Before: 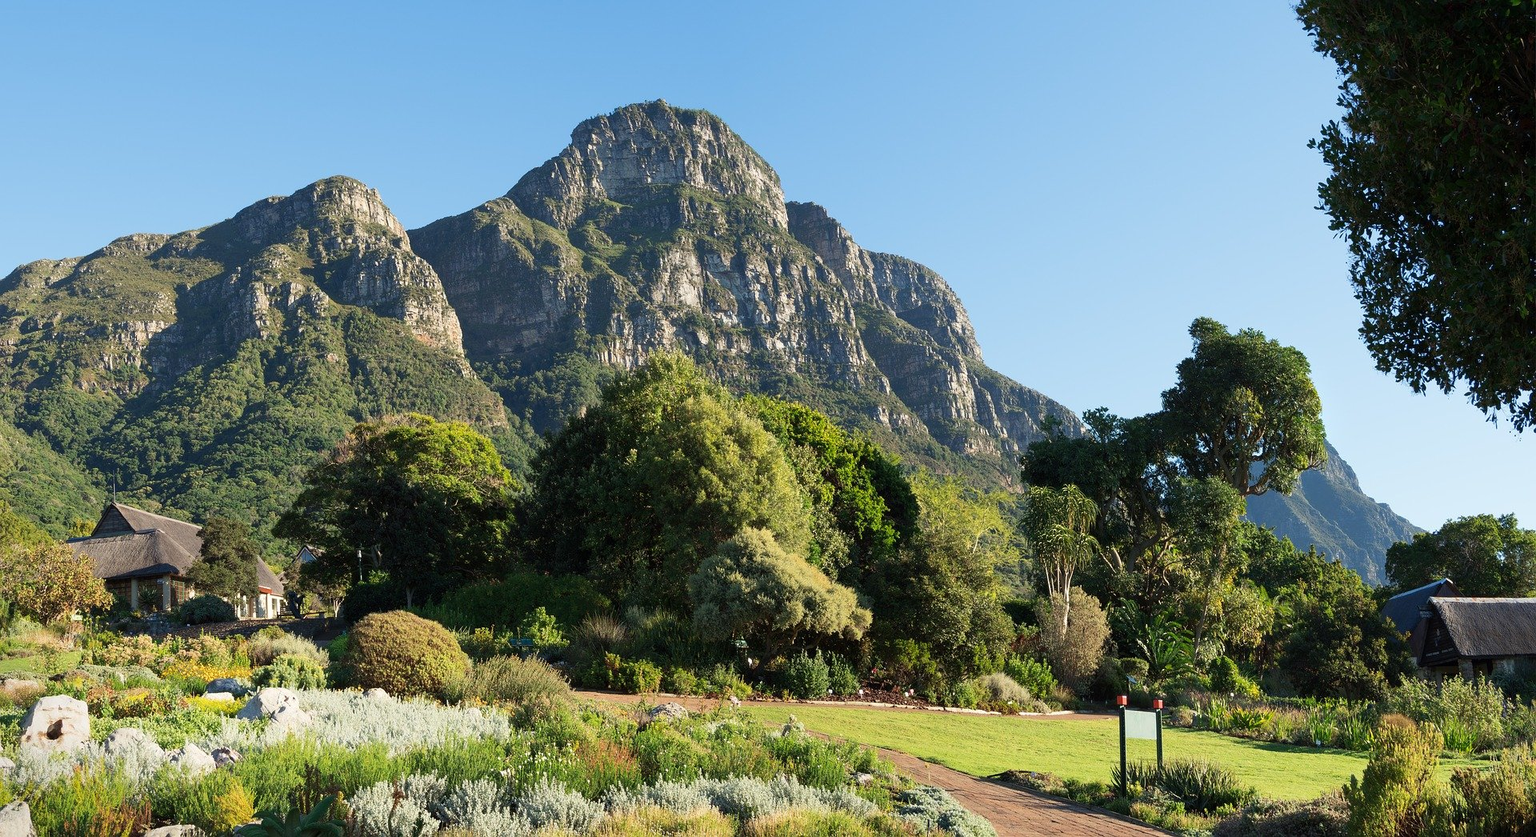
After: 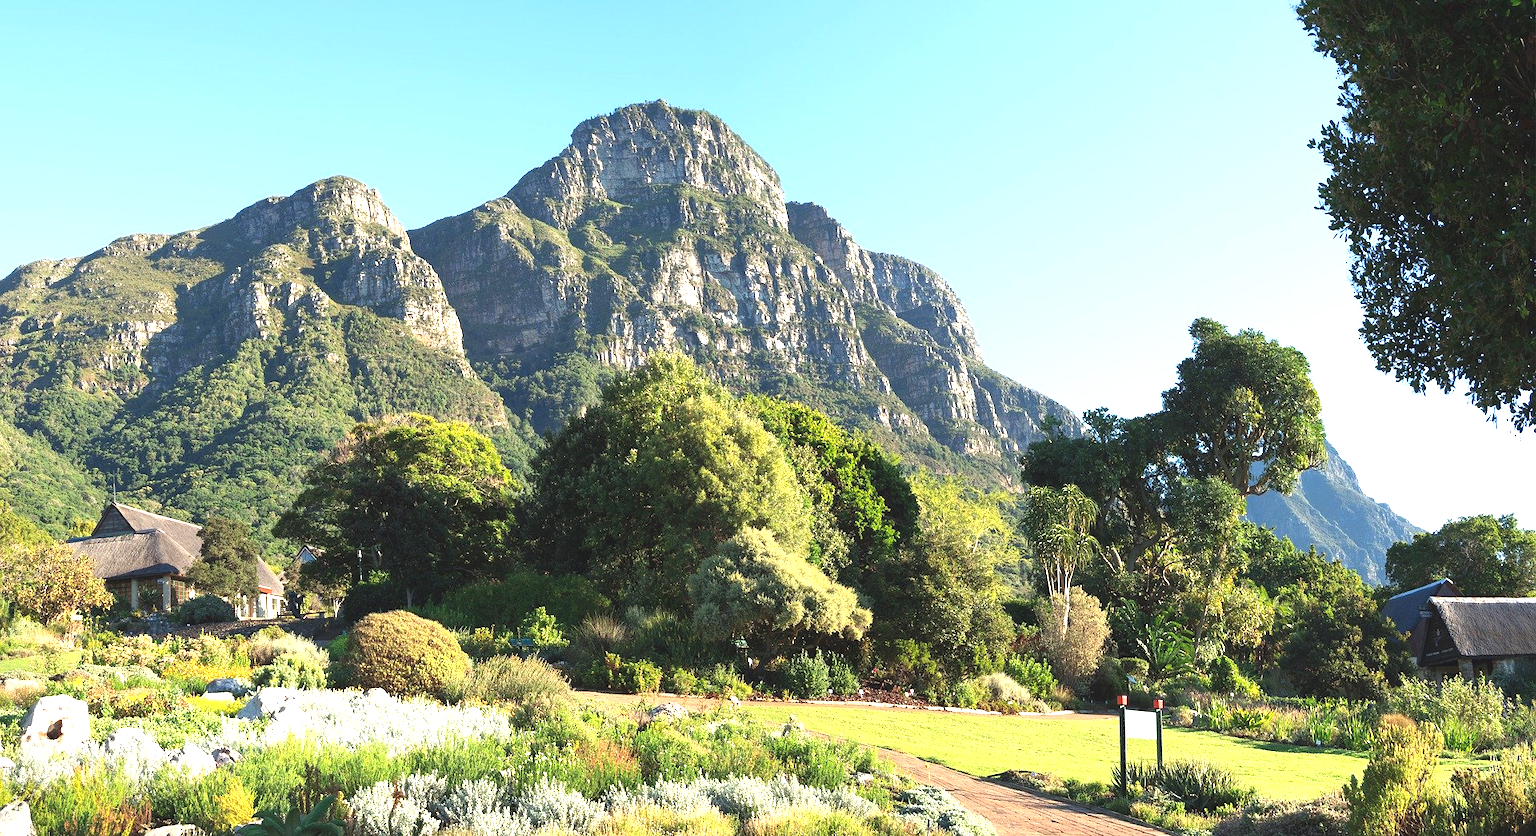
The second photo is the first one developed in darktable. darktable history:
exposure: black level correction -0.005, exposure 1 EV, compensate exposure bias true, compensate highlight preservation false
